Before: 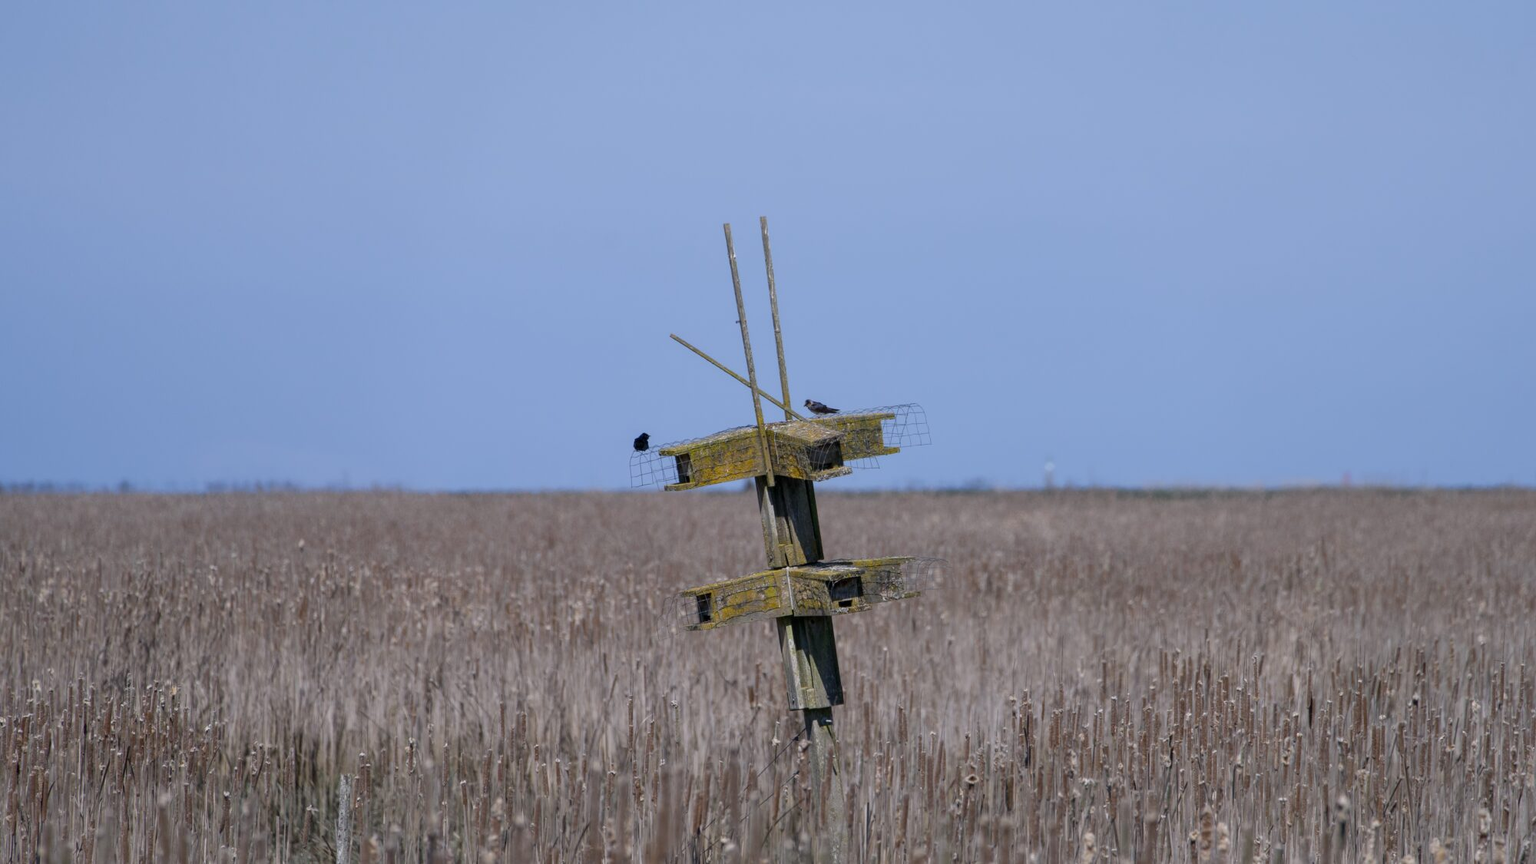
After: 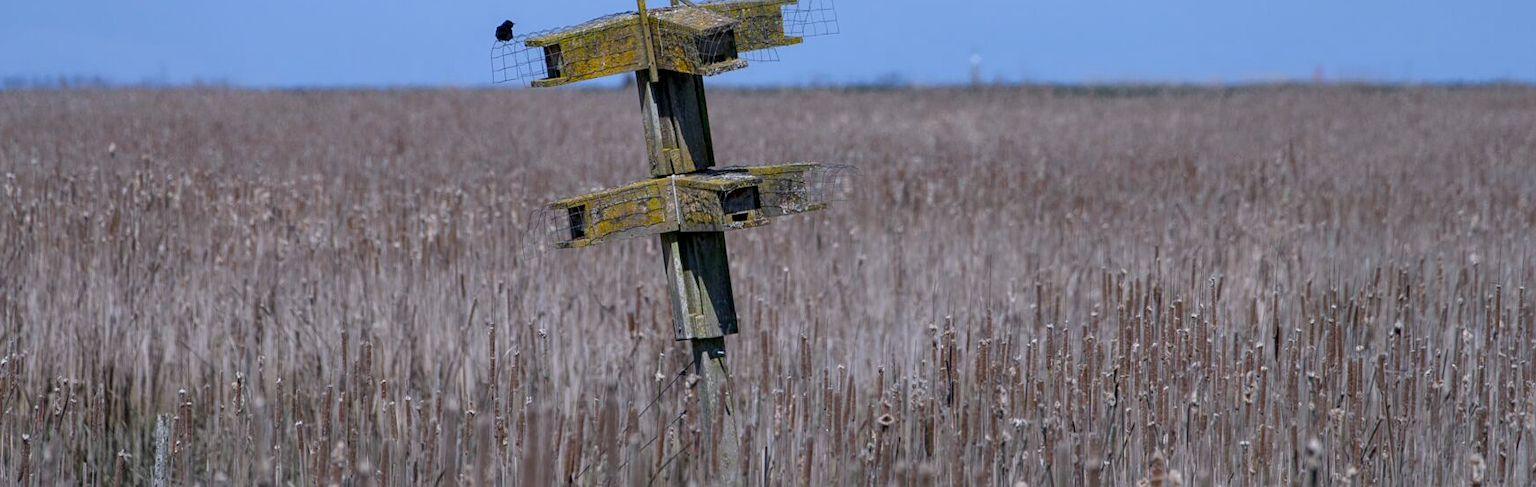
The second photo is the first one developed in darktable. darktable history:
white balance: red 0.967, blue 1.049
sharpen: amount 0.2
crop and rotate: left 13.306%, top 48.129%, bottom 2.928%
local contrast: highlights 100%, shadows 100%, detail 120%, midtone range 0.2
